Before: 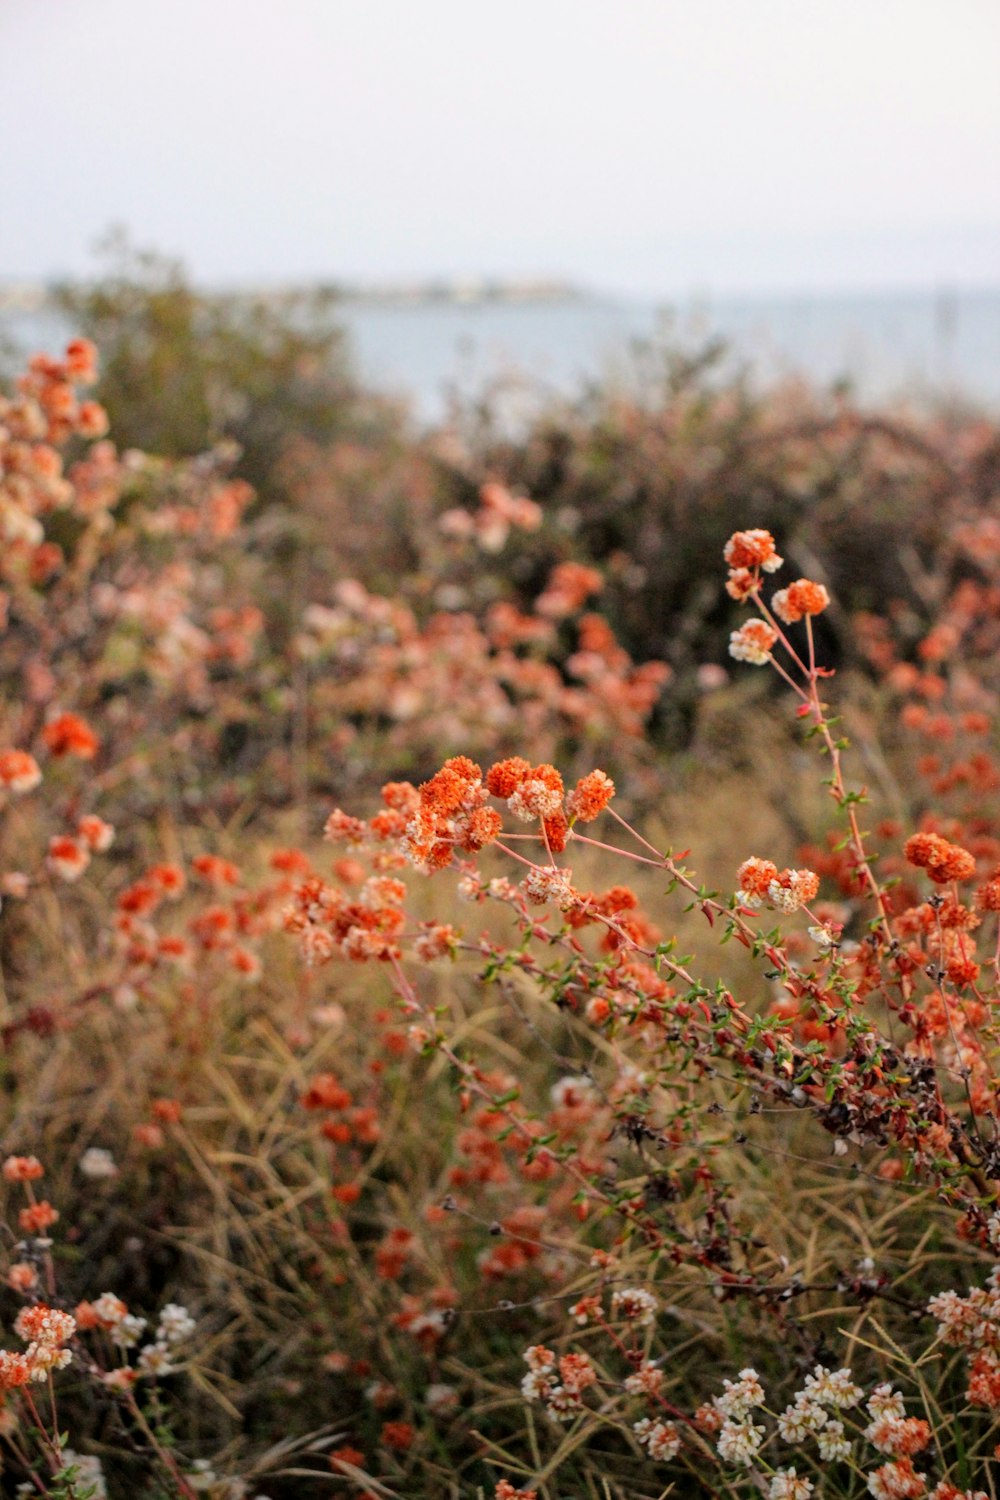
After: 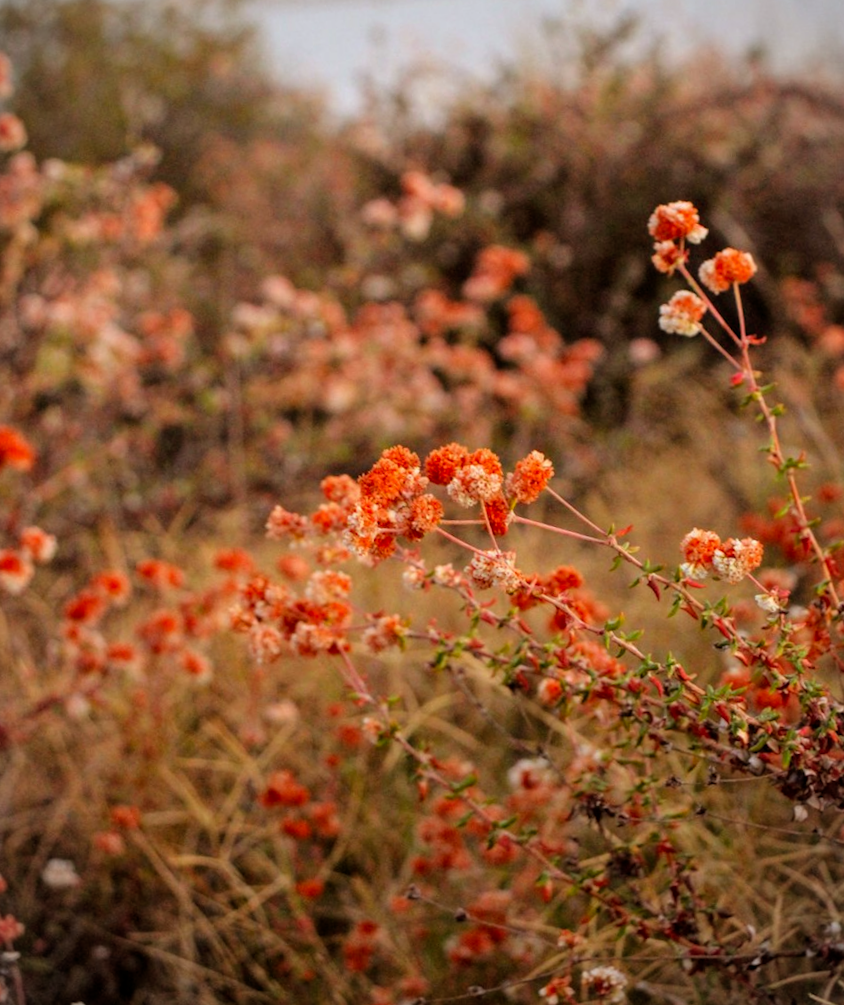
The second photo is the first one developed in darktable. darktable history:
crop and rotate: angle -3.37°, left 9.79%, top 20.73%, right 12.42%, bottom 11.82%
vignetting: fall-off start 100%, fall-off radius 64.94%, automatic ratio true, unbound false
rgb levels: mode RGB, independent channels, levels [[0, 0.5, 1], [0, 0.521, 1], [0, 0.536, 1]]
rotate and perspective: rotation -6.83°, automatic cropping off
